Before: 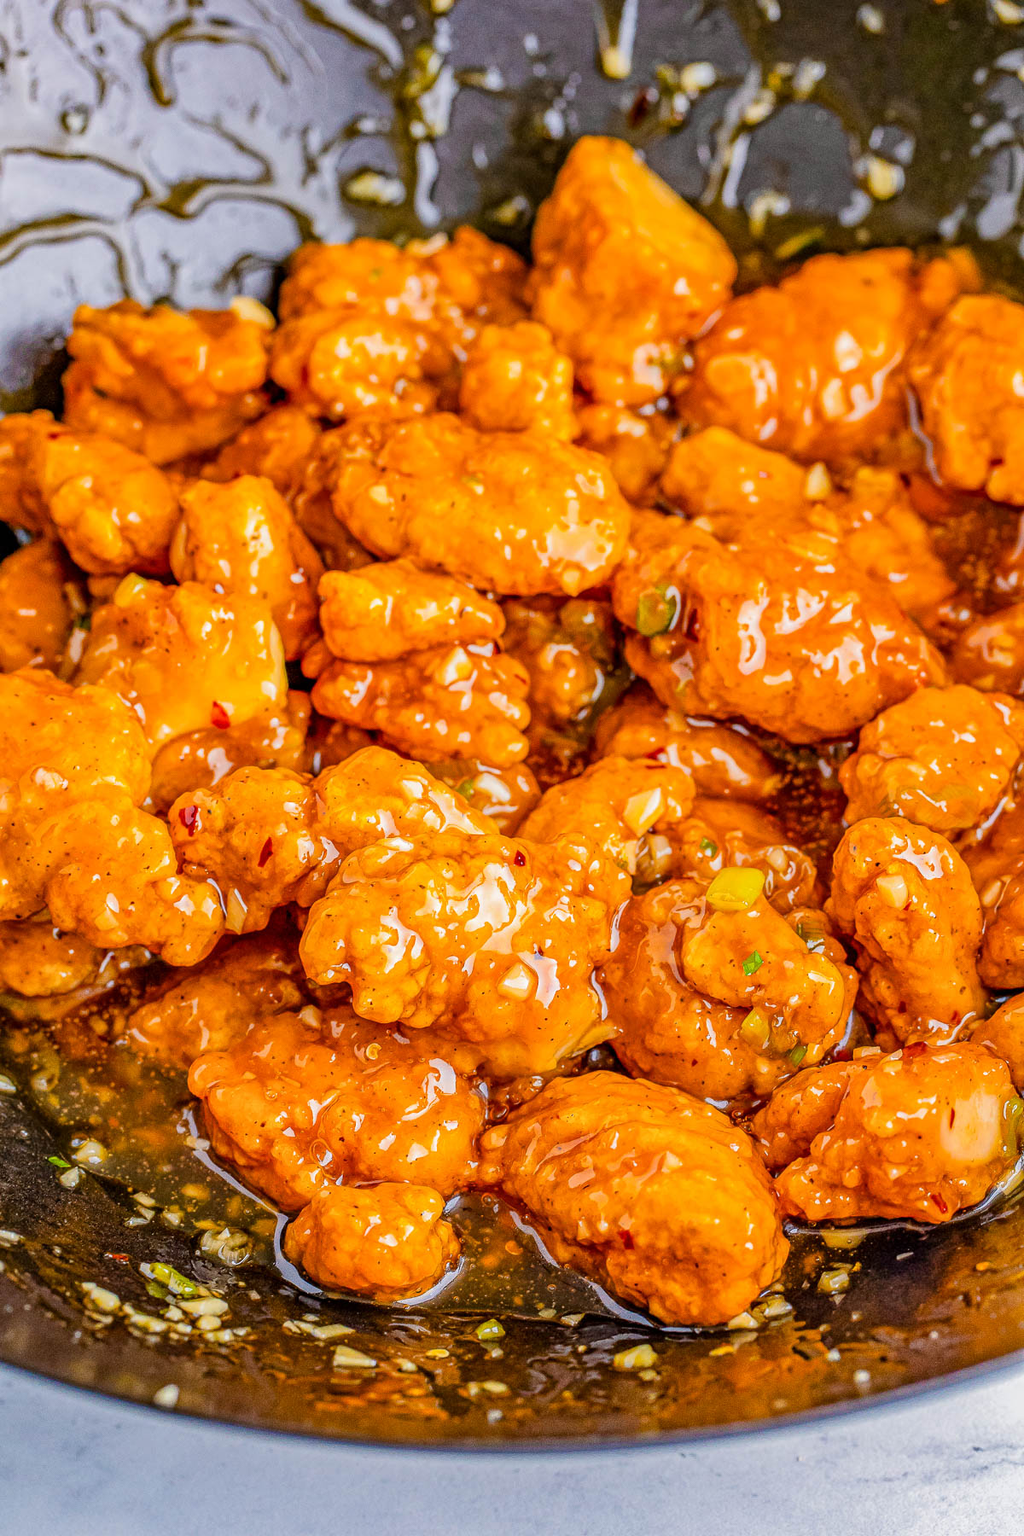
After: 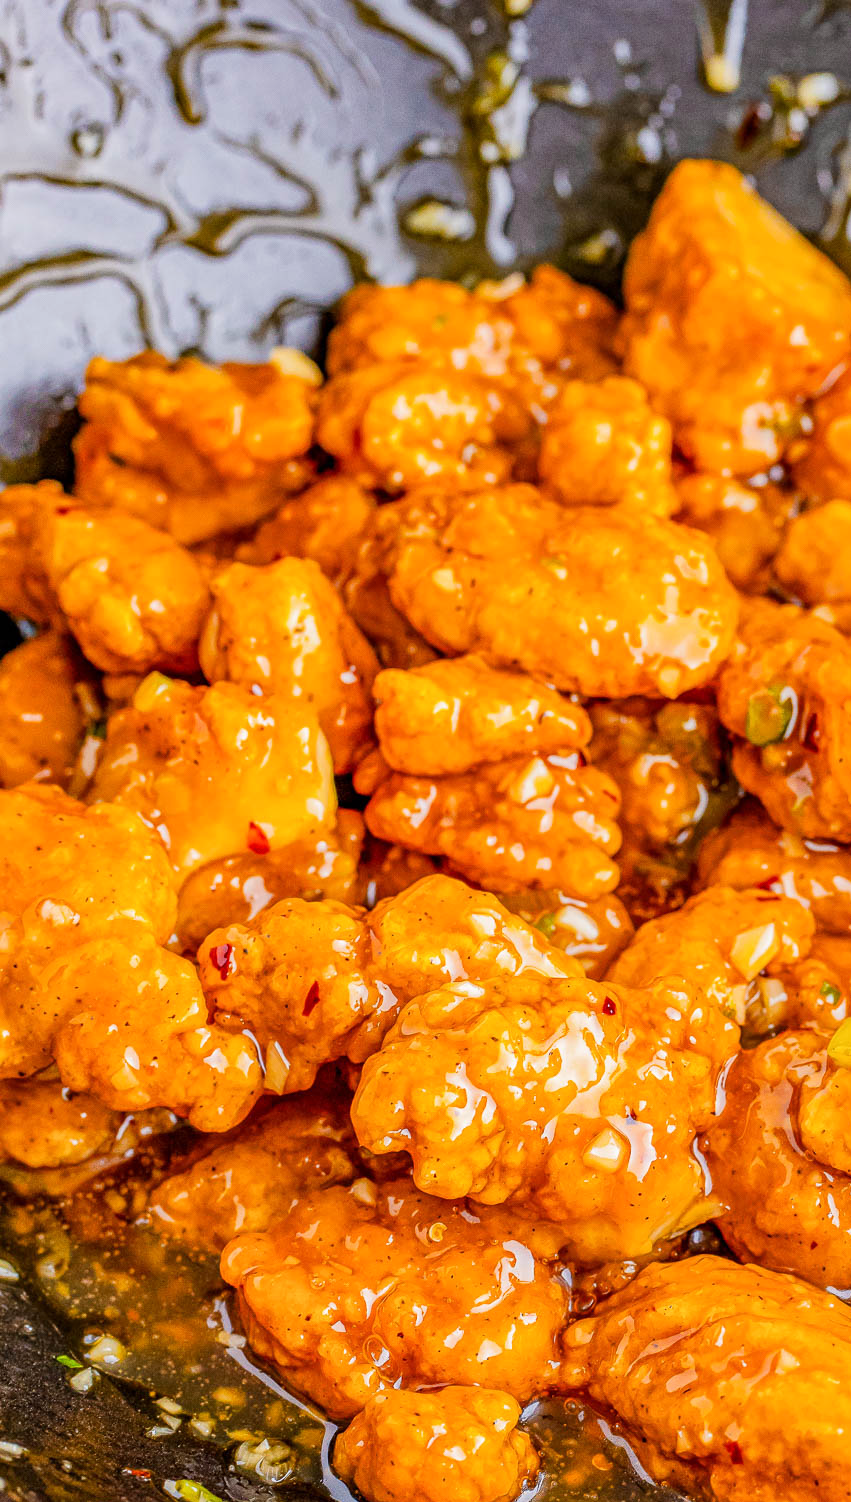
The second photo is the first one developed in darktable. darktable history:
crop: right 29.046%, bottom 16.51%
base curve: curves: ch0 [(0, 0) (0.472, 0.508) (1, 1)], preserve colors none
